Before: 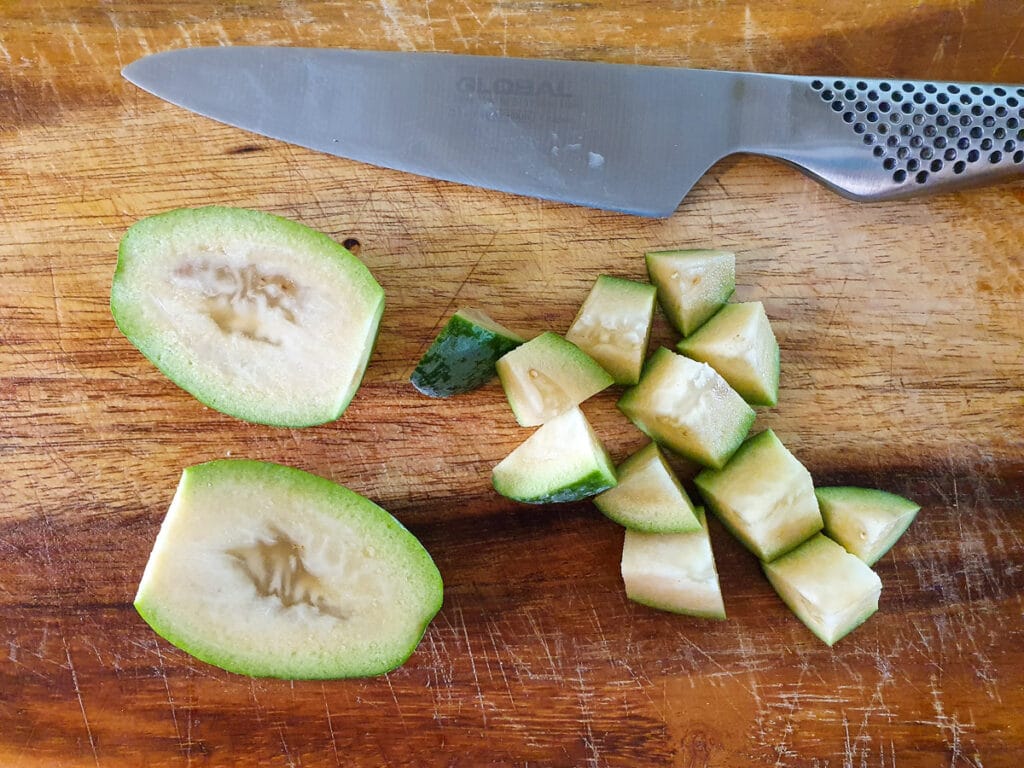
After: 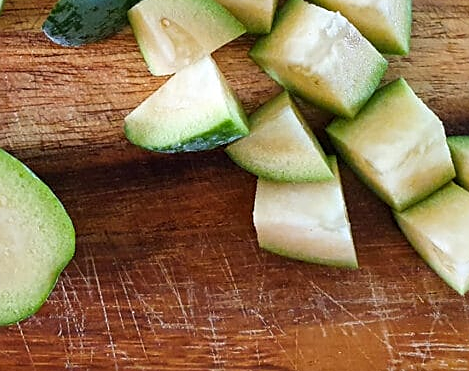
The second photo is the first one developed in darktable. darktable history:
sharpen: on, module defaults
crop: left 35.976%, top 45.819%, right 18.162%, bottom 5.807%
